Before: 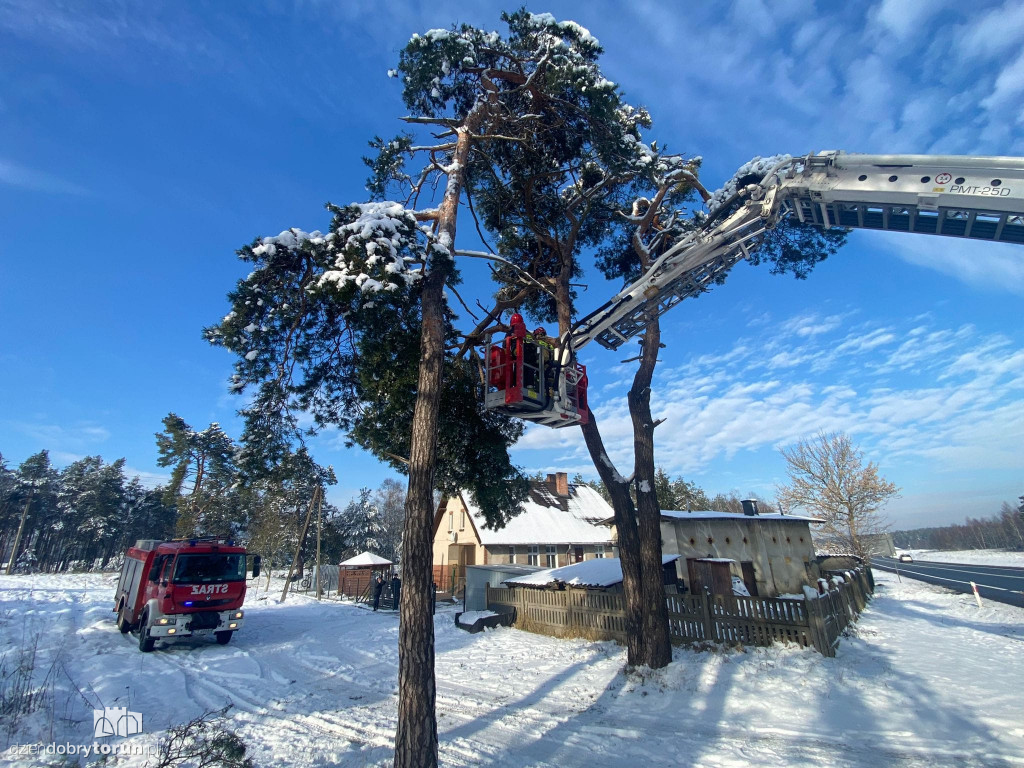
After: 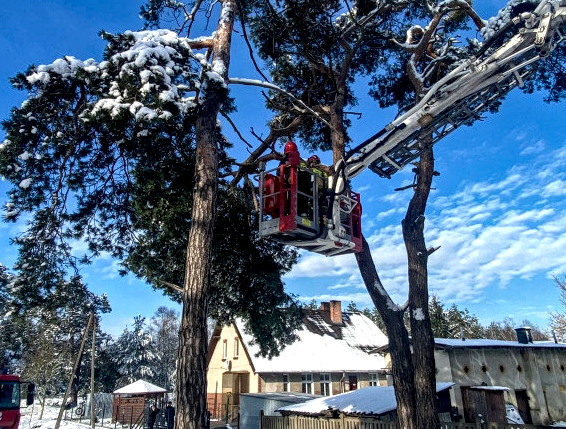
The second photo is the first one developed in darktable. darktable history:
crop and rotate: left 22.135%, top 22.414%, right 22.513%, bottom 21.716%
haze removal: strength 0.285, distance 0.25, compatibility mode true, adaptive false
local contrast: highlights 77%, shadows 56%, detail 174%, midtone range 0.433
